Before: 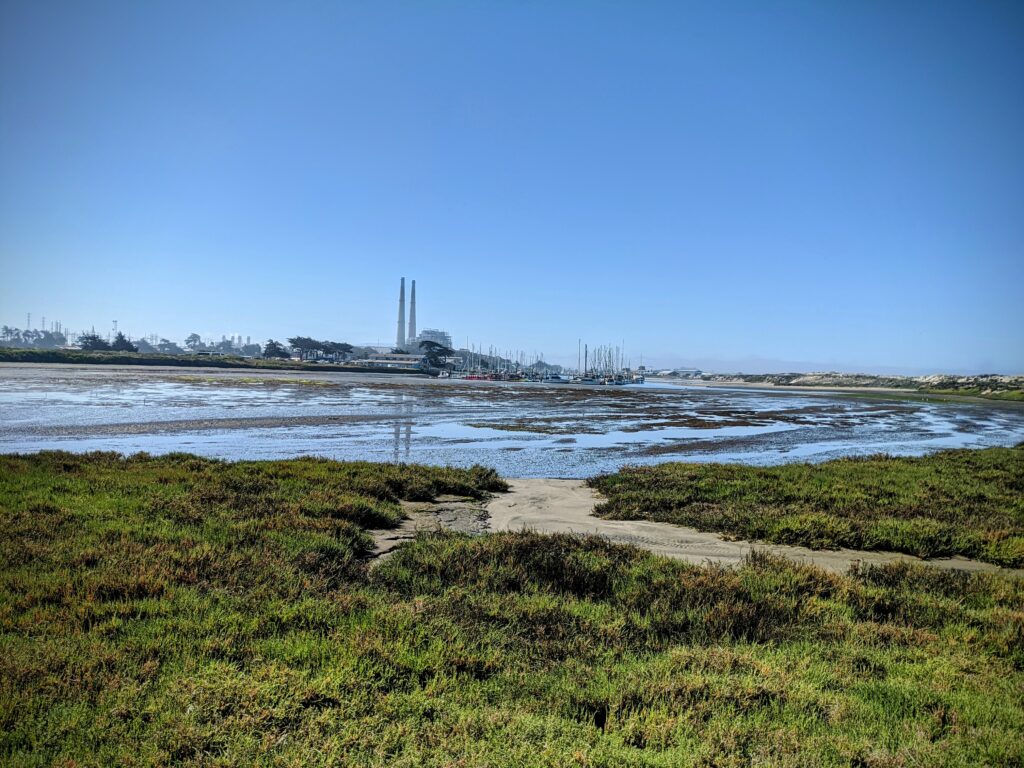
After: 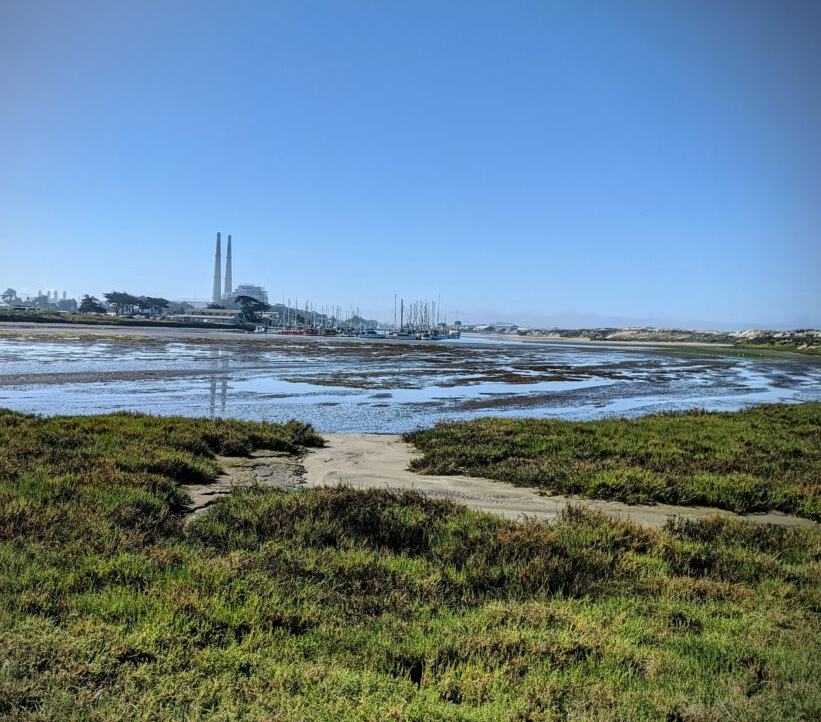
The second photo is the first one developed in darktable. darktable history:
vignetting: fall-off radius 61.25%, brightness -0.178, saturation -0.291, dithering 8-bit output
crop and rotate: left 18.048%, top 5.955%, right 1.715%
